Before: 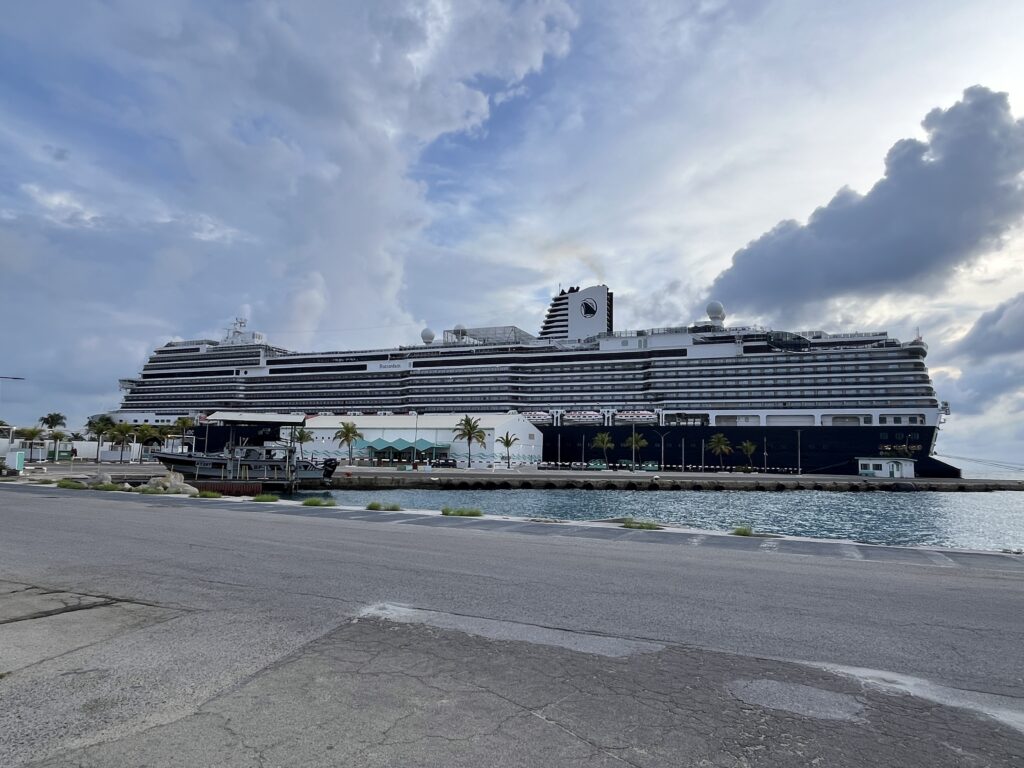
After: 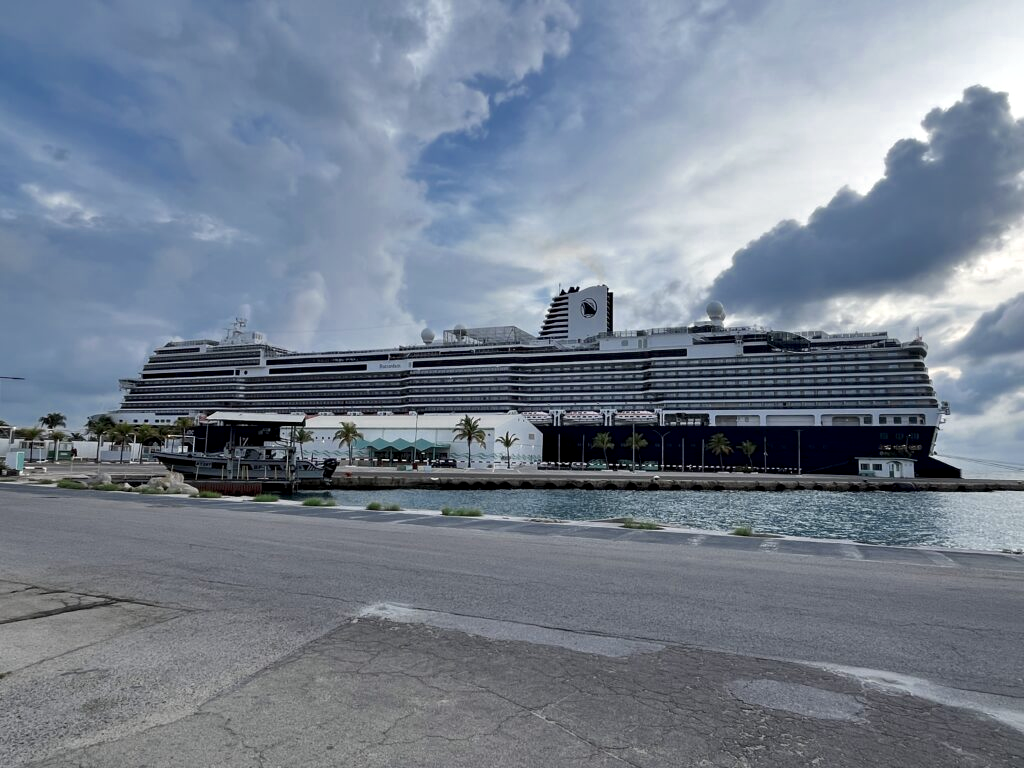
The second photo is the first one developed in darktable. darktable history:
contrast equalizer: octaves 7, y [[0.6 ×6], [0.55 ×6], [0 ×6], [0 ×6], [0 ×6]], mix 0.3
color zones: curves: ch0 [(0, 0.5) (0.125, 0.4) (0.25, 0.5) (0.375, 0.4) (0.5, 0.4) (0.625, 0.35) (0.75, 0.35) (0.875, 0.5)]; ch1 [(0, 0.35) (0.125, 0.45) (0.25, 0.35) (0.375, 0.35) (0.5, 0.35) (0.625, 0.35) (0.75, 0.45) (0.875, 0.35)]; ch2 [(0, 0.6) (0.125, 0.5) (0.25, 0.5) (0.375, 0.6) (0.5, 0.6) (0.625, 0.5) (0.75, 0.5) (0.875, 0.5)]
